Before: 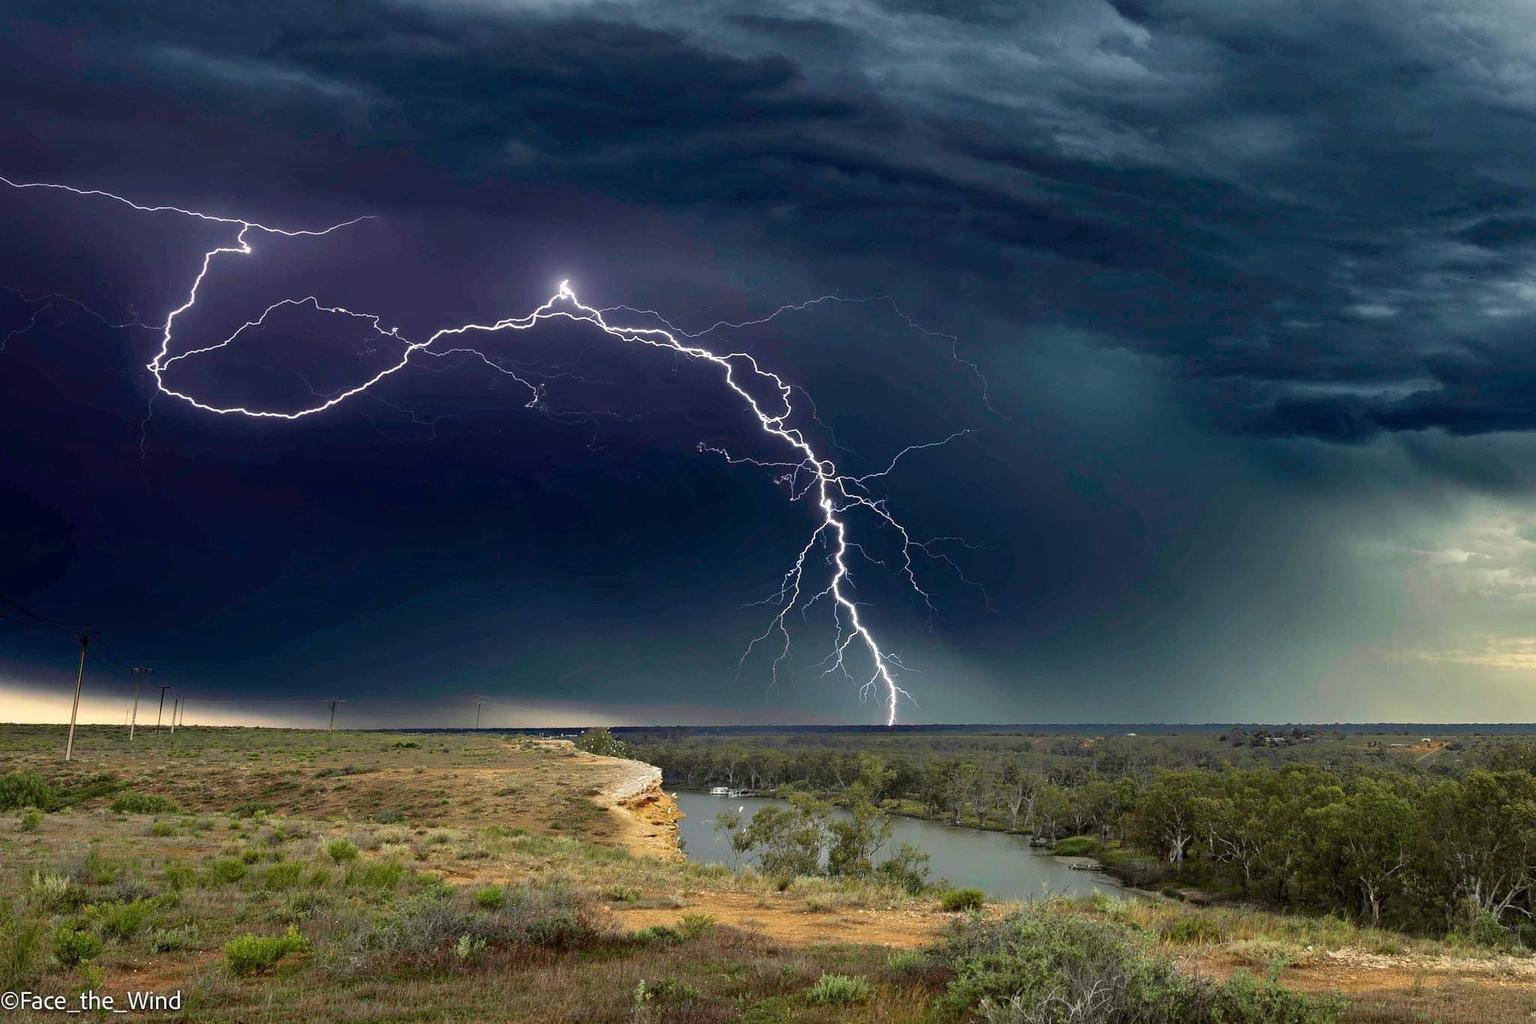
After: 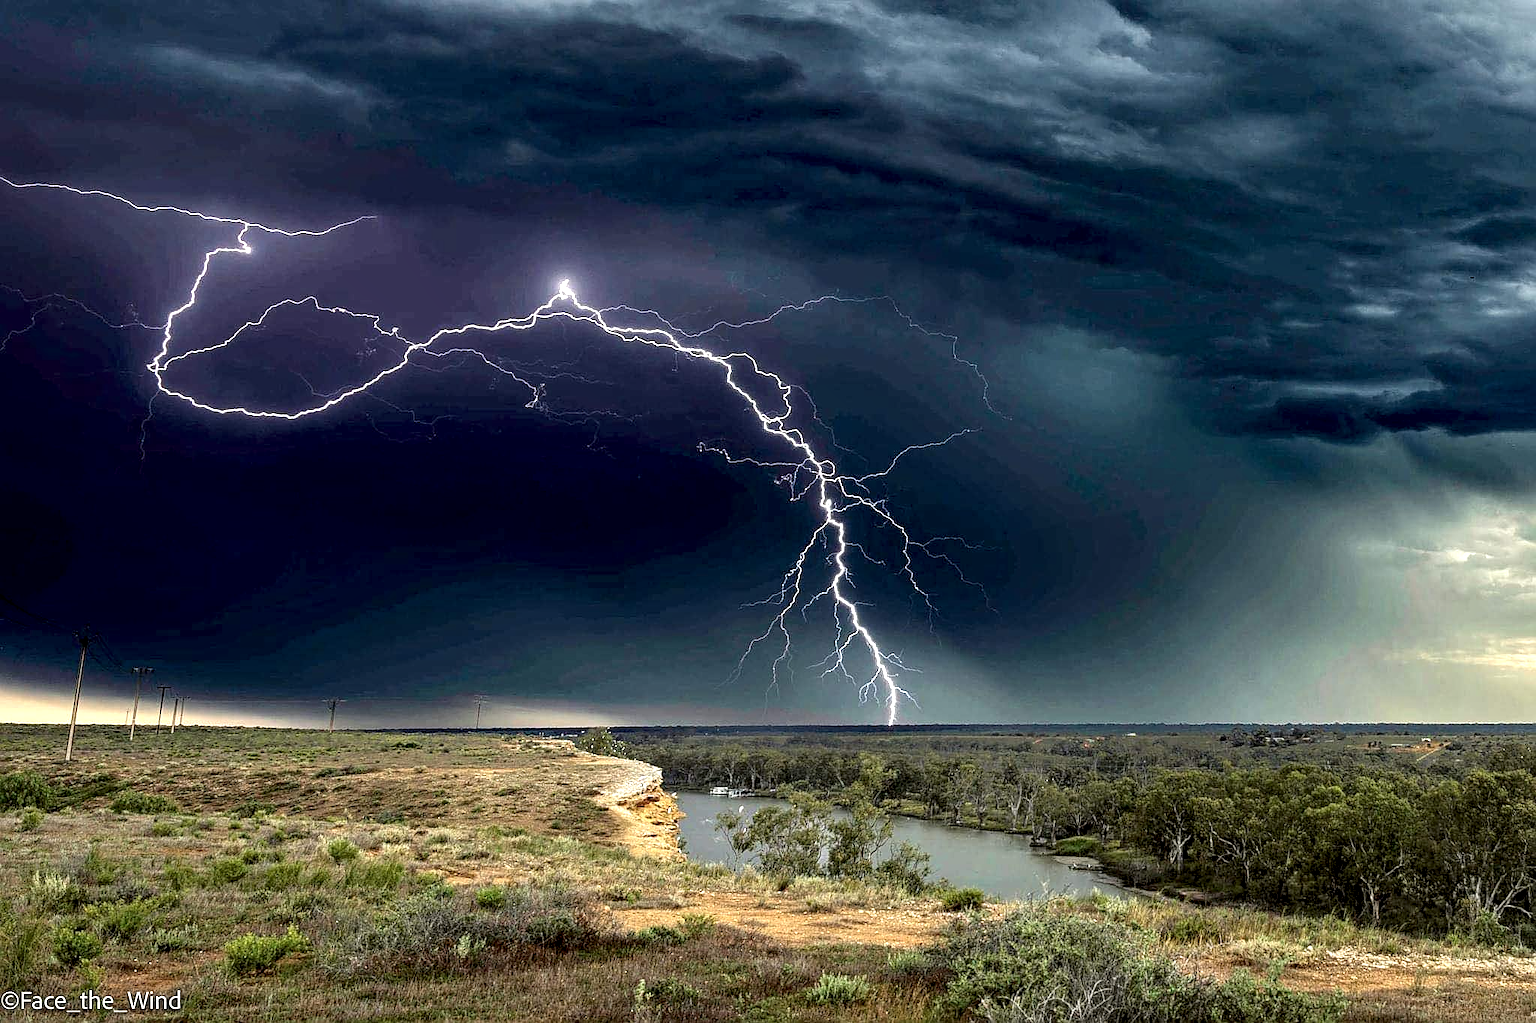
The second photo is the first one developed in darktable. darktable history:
local contrast: highlights 79%, shadows 56%, detail 175%, midtone range 0.428
sharpen: on, module defaults
